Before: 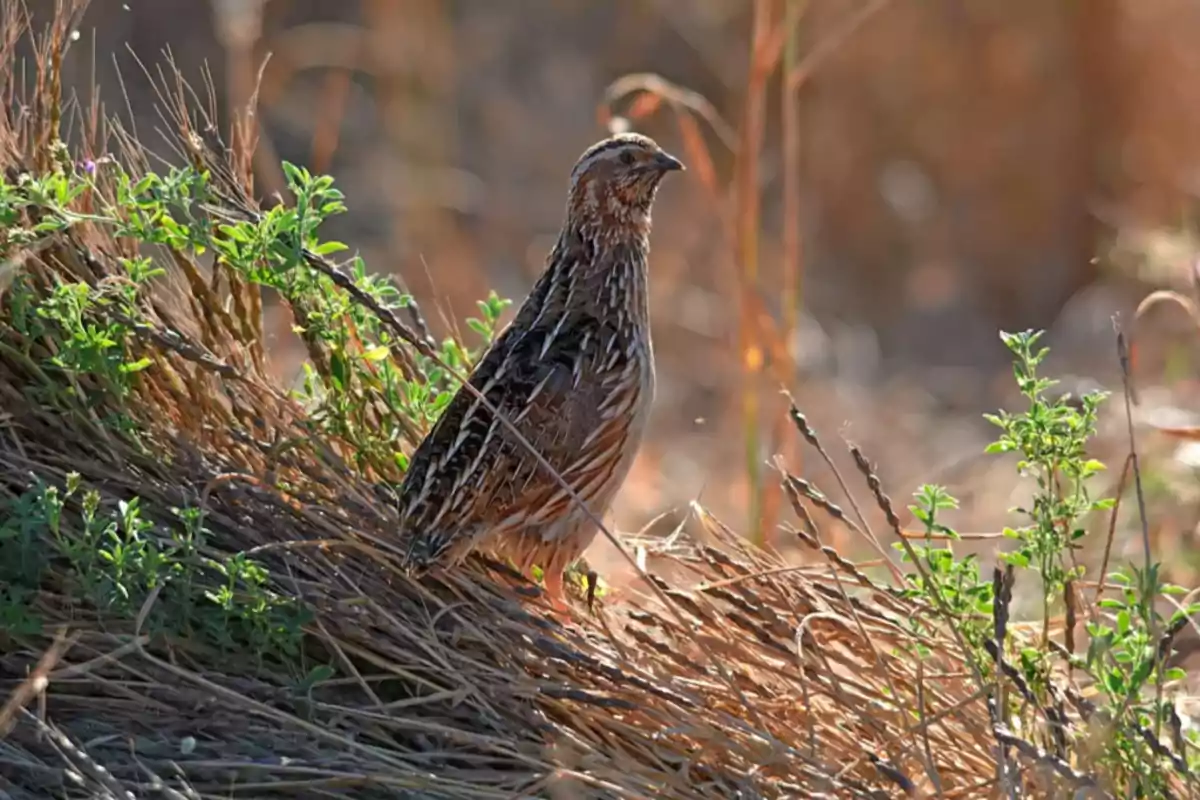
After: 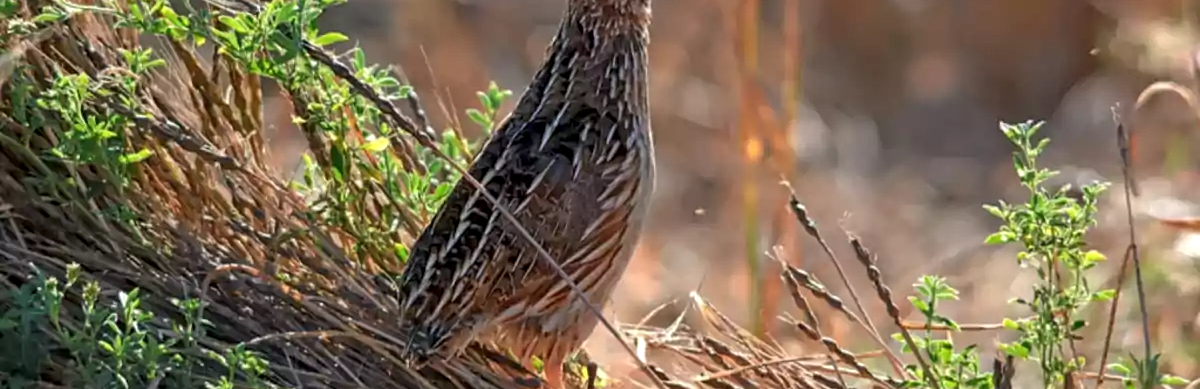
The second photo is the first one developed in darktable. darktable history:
crop and rotate: top 26.297%, bottom 24.99%
sharpen: amount 0.207
local contrast: on, module defaults
